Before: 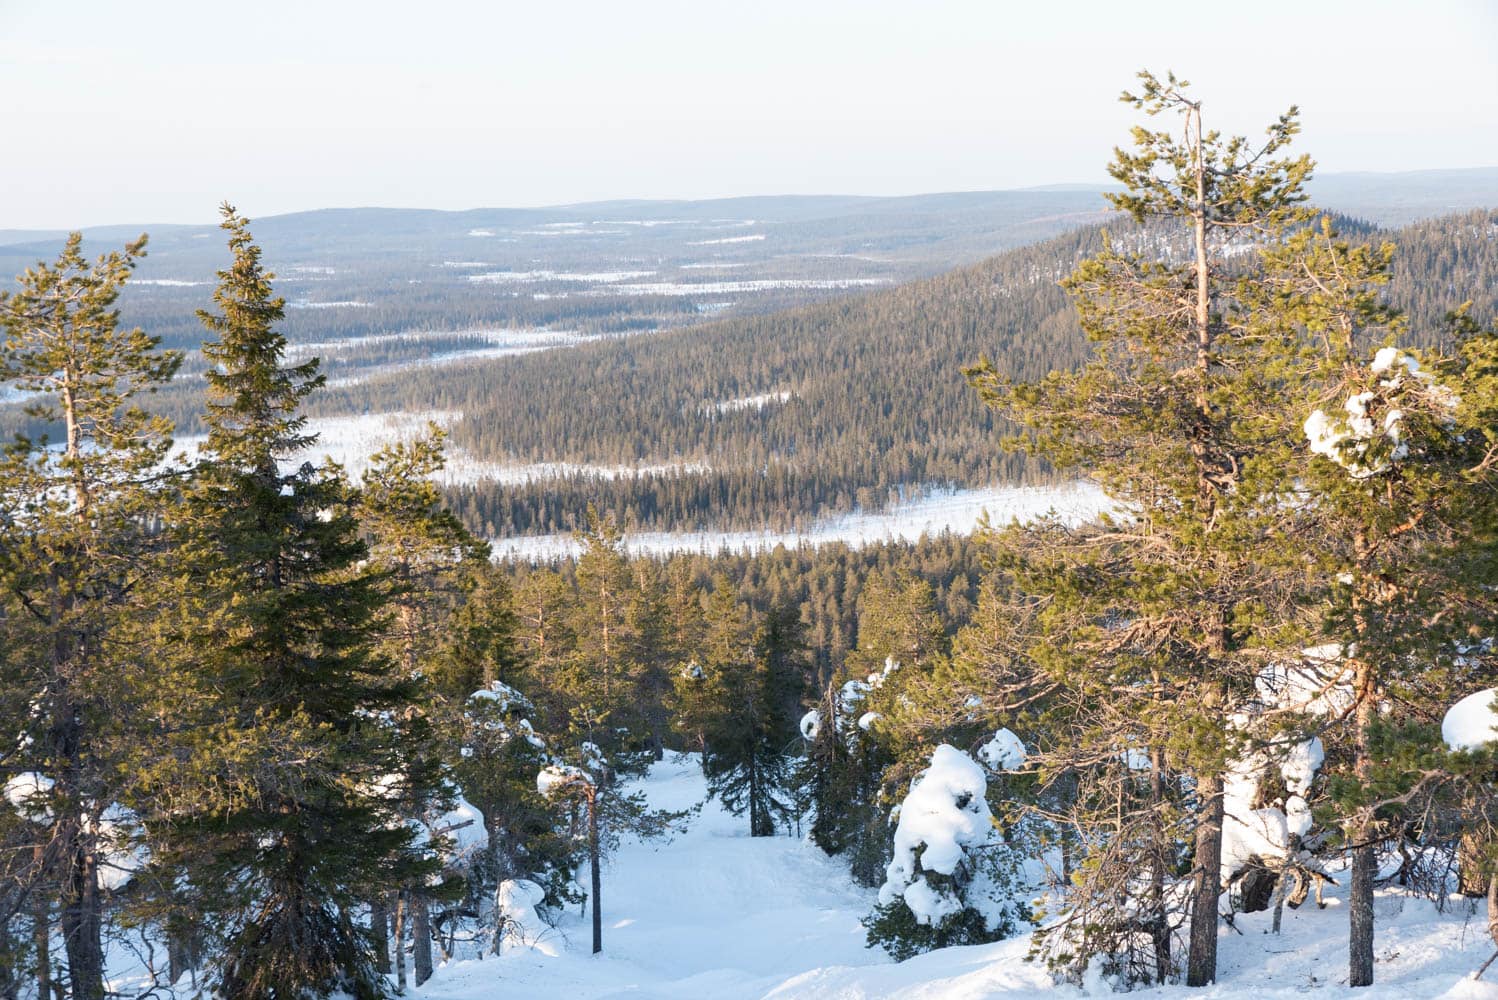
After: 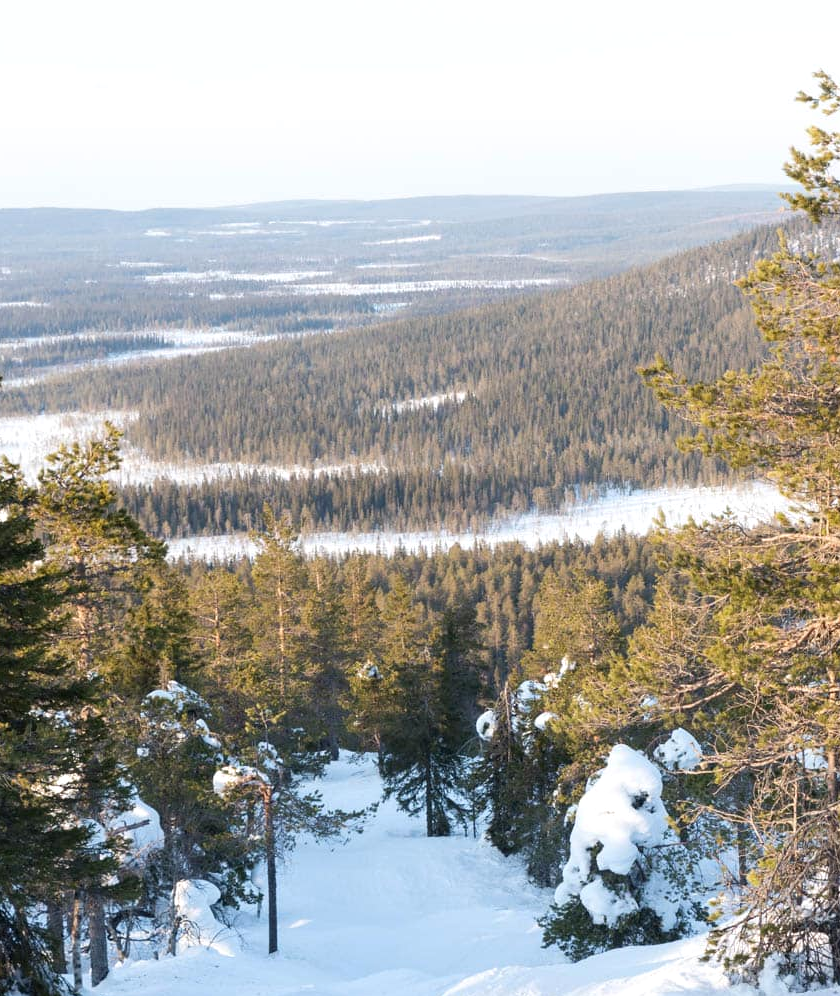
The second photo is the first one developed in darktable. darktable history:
exposure: exposure 0.128 EV, compensate highlight preservation false
crop: left 21.674%, right 22.086%
